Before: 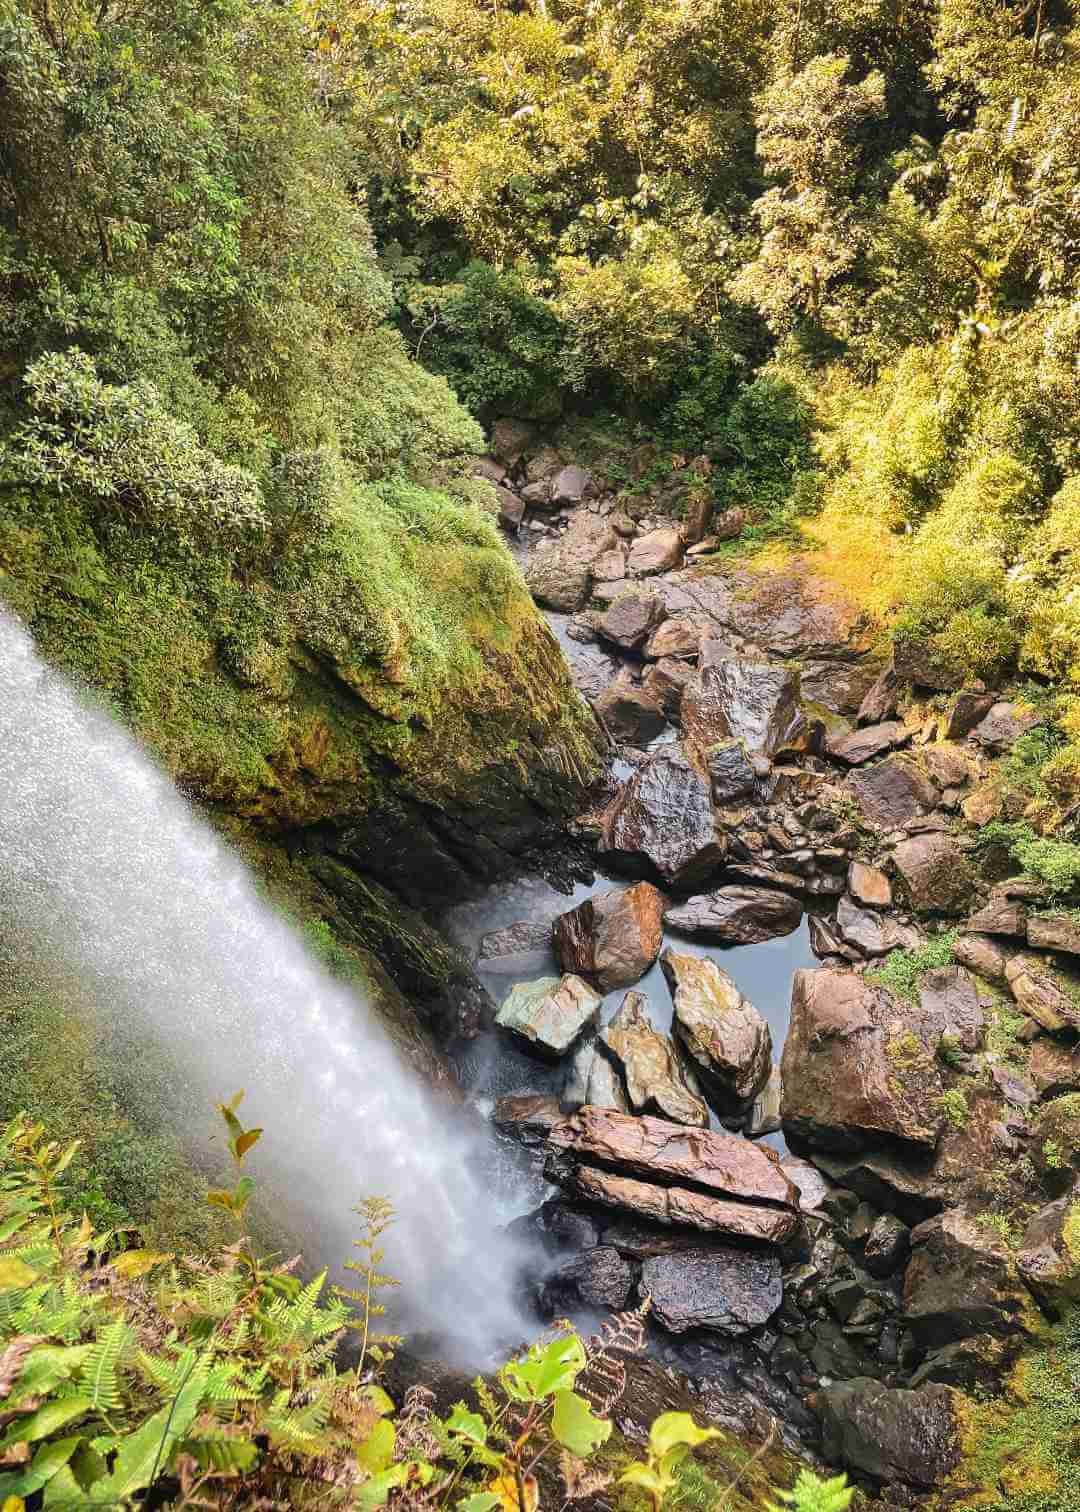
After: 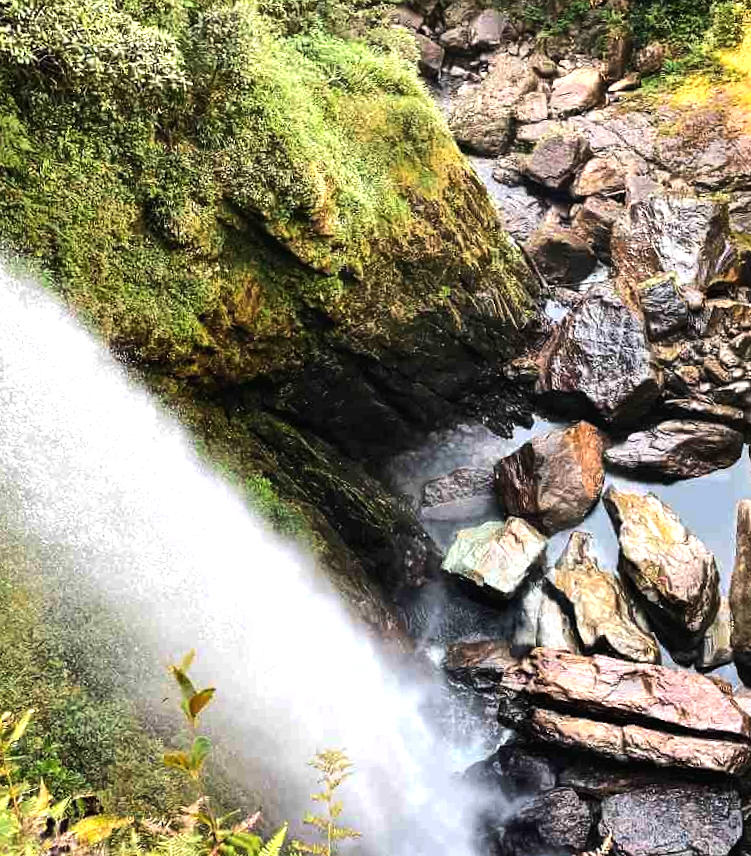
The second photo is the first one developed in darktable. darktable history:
rotate and perspective: rotation -3°, crop left 0.031, crop right 0.968, crop top 0.07, crop bottom 0.93
crop: left 6.488%, top 27.668%, right 24.183%, bottom 8.656%
levels: mode automatic, gray 50.8%
tone equalizer: -8 EV -0.75 EV, -7 EV -0.7 EV, -6 EV -0.6 EV, -5 EV -0.4 EV, -3 EV 0.4 EV, -2 EV 0.6 EV, -1 EV 0.7 EV, +0 EV 0.75 EV, edges refinement/feathering 500, mask exposure compensation -1.57 EV, preserve details no
